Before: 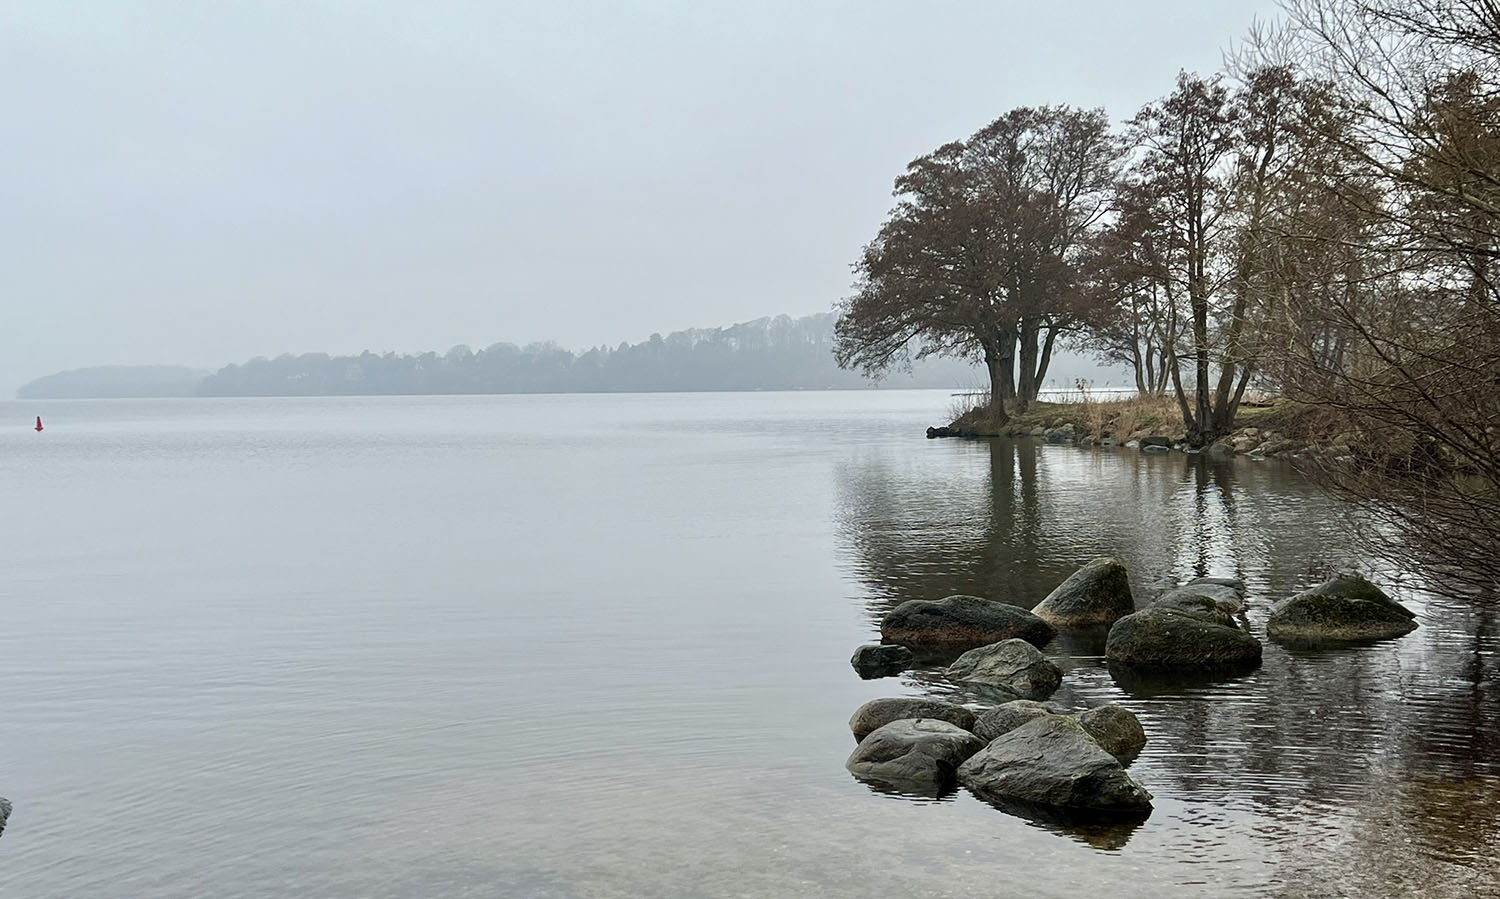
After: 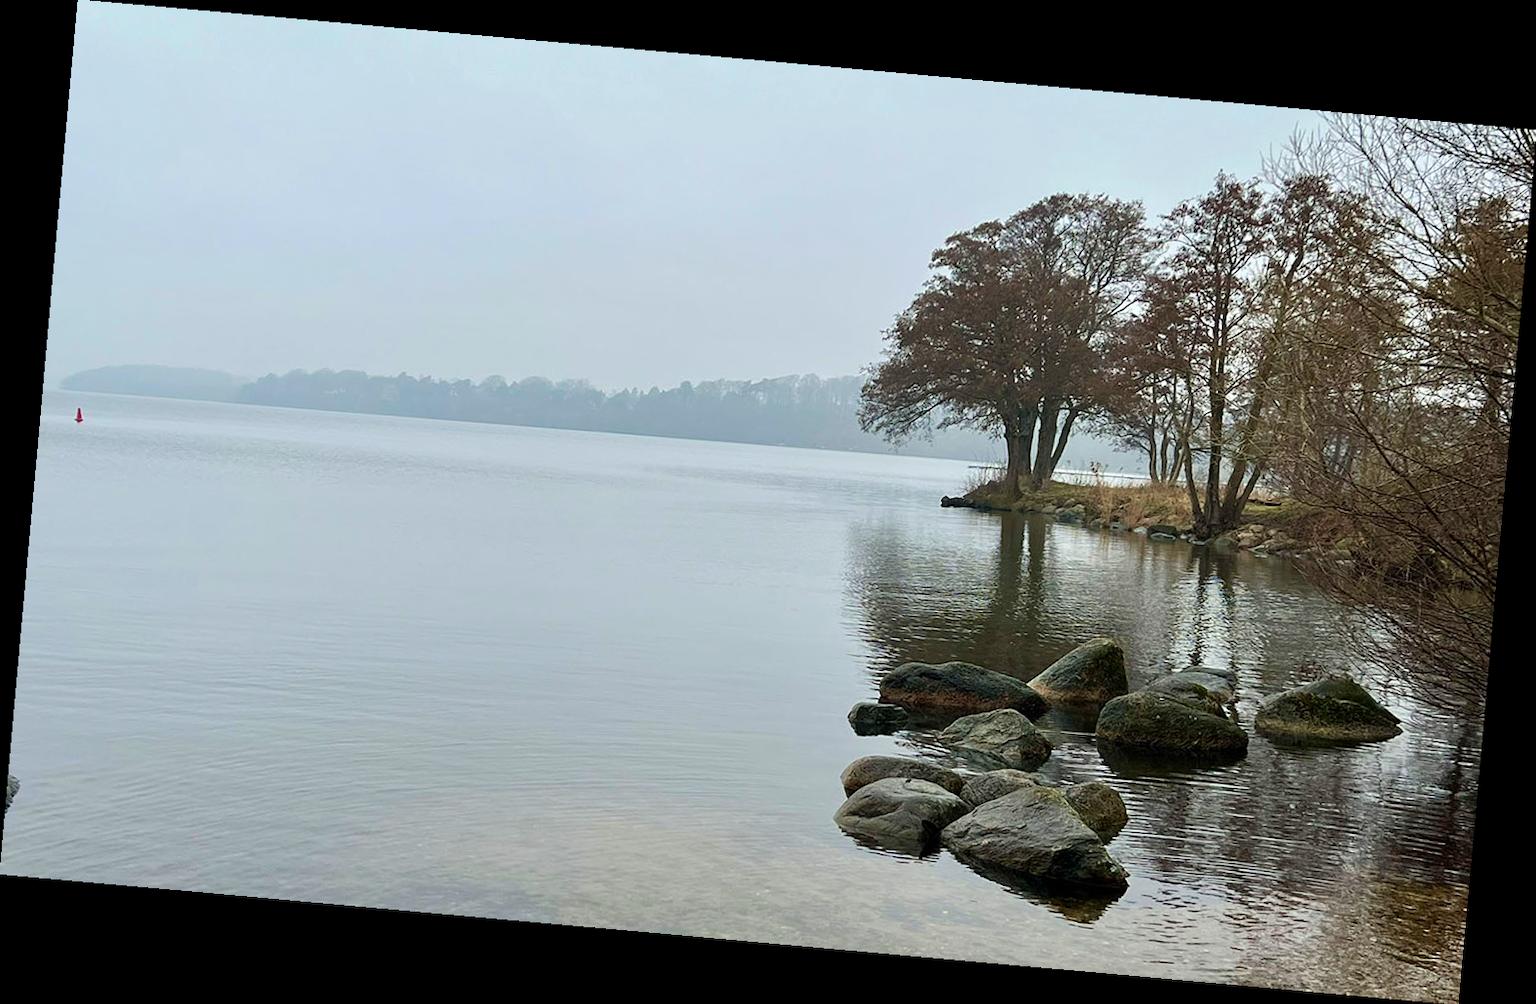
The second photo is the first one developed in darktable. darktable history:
velvia: on, module defaults
rotate and perspective: rotation 5.12°, automatic cropping off
